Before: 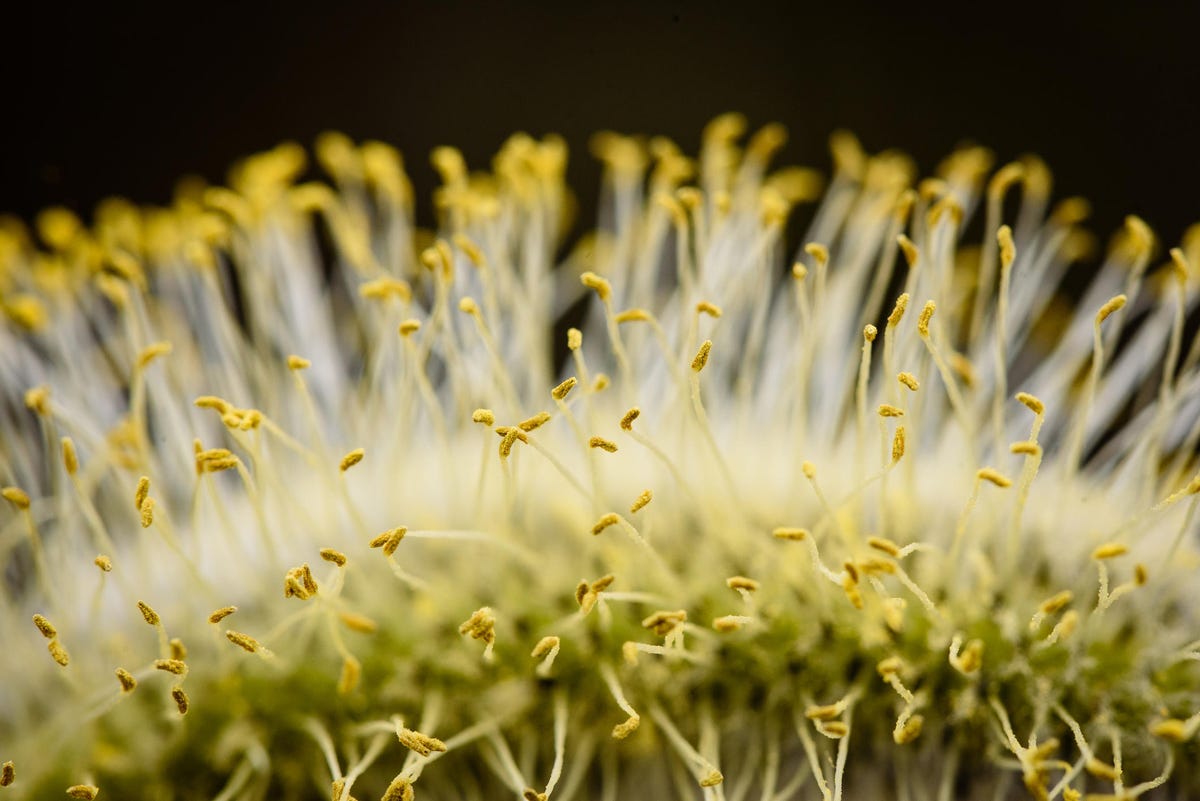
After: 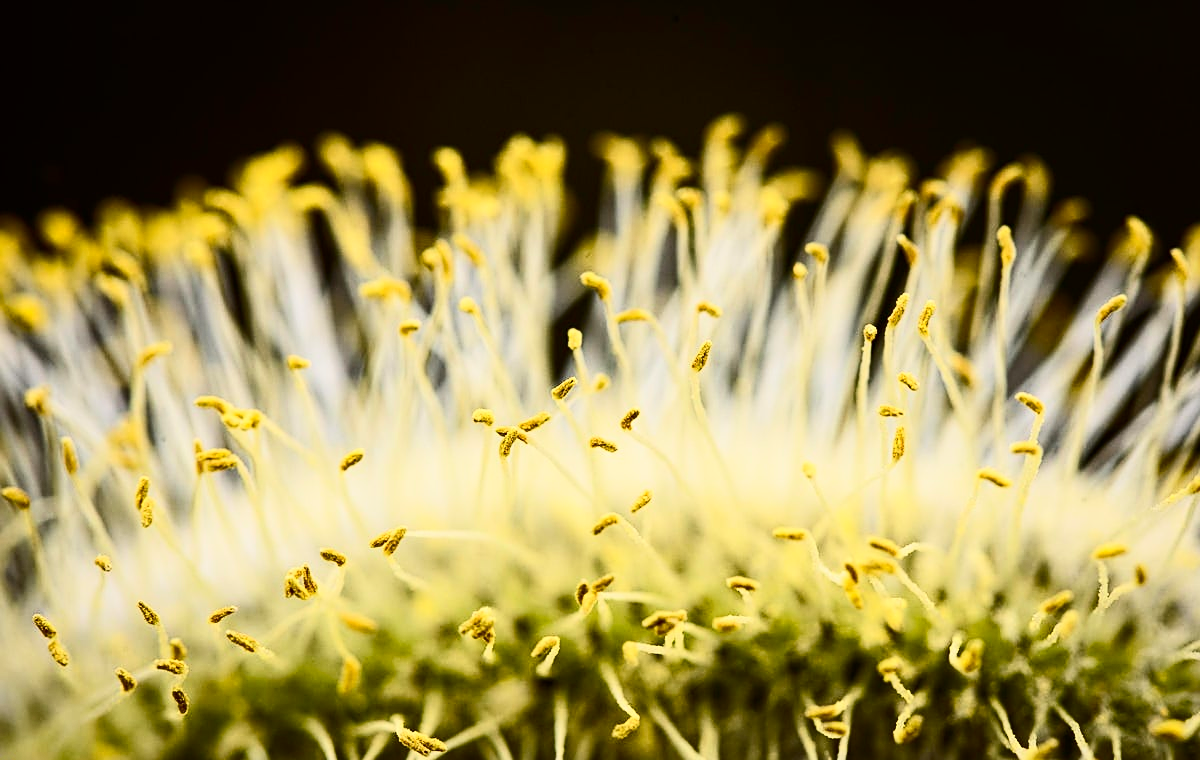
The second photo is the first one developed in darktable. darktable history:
sharpen: on, module defaults
exposure: exposure -0.151 EV, compensate highlight preservation false
contrast brightness saturation: contrast 0.4, brightness 0.1, saturation 0.21
crop and rotate: top 0%, bottom 5.097%
